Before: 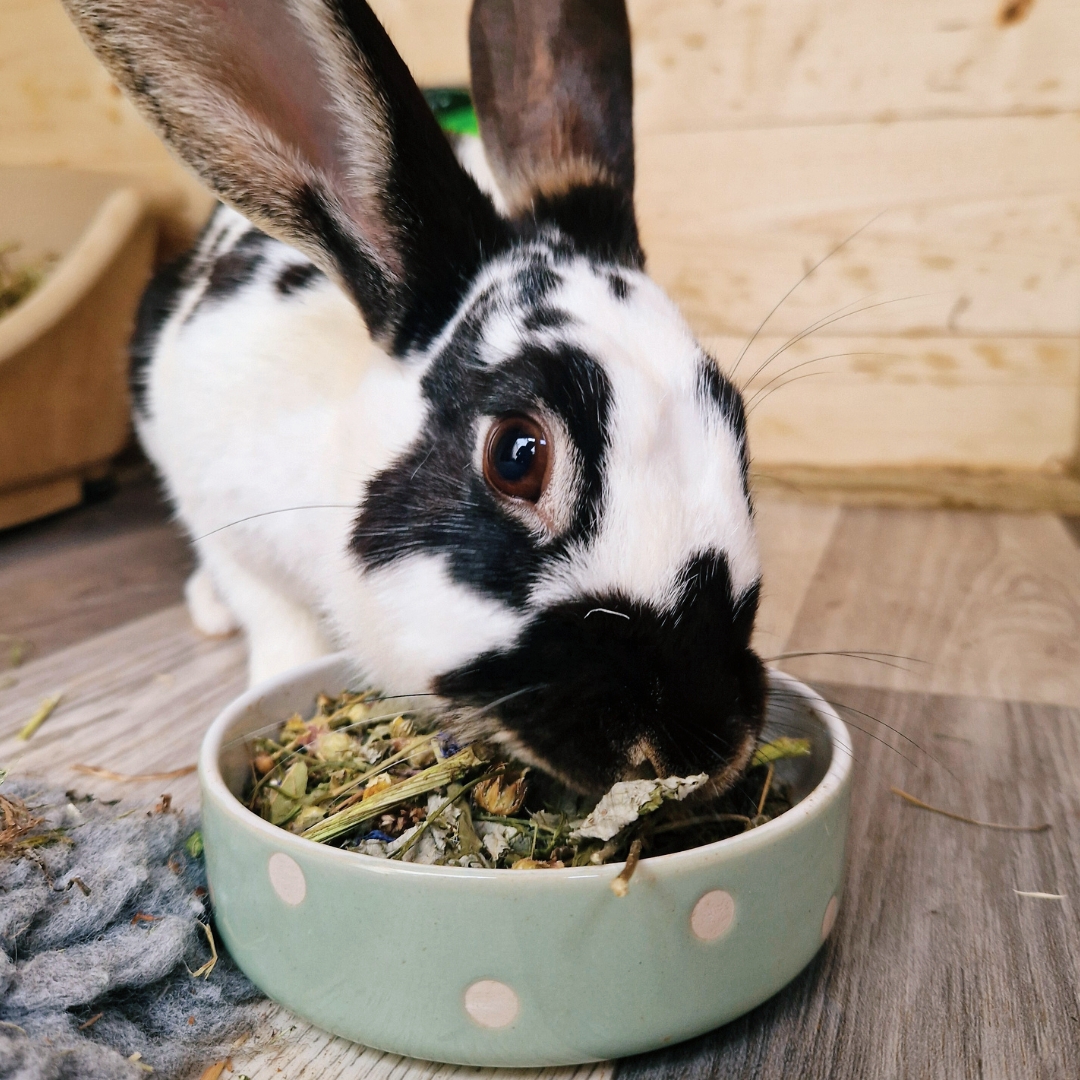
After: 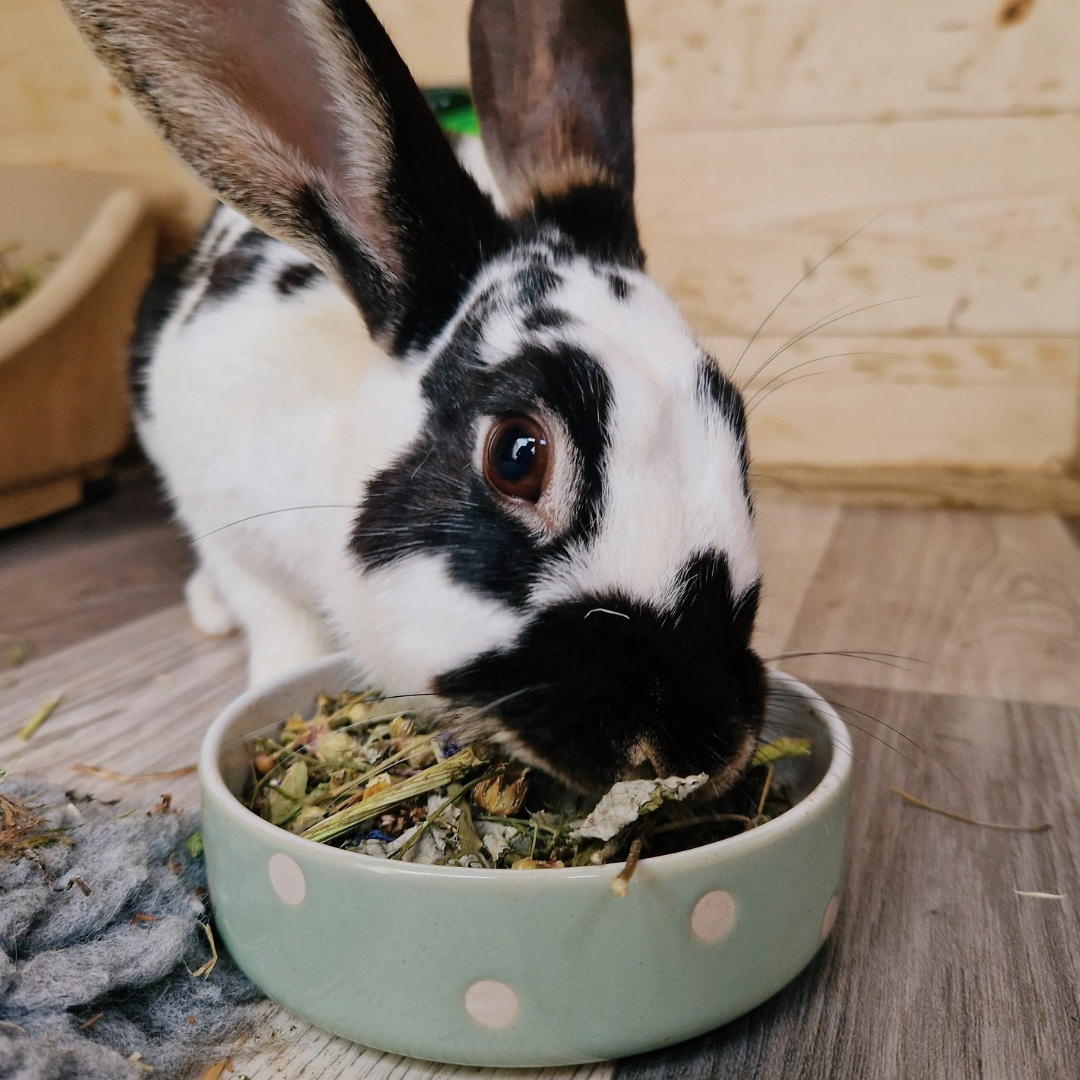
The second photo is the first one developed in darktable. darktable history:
exposure: exposure -0.39 EV, compensate highlight preservation false
